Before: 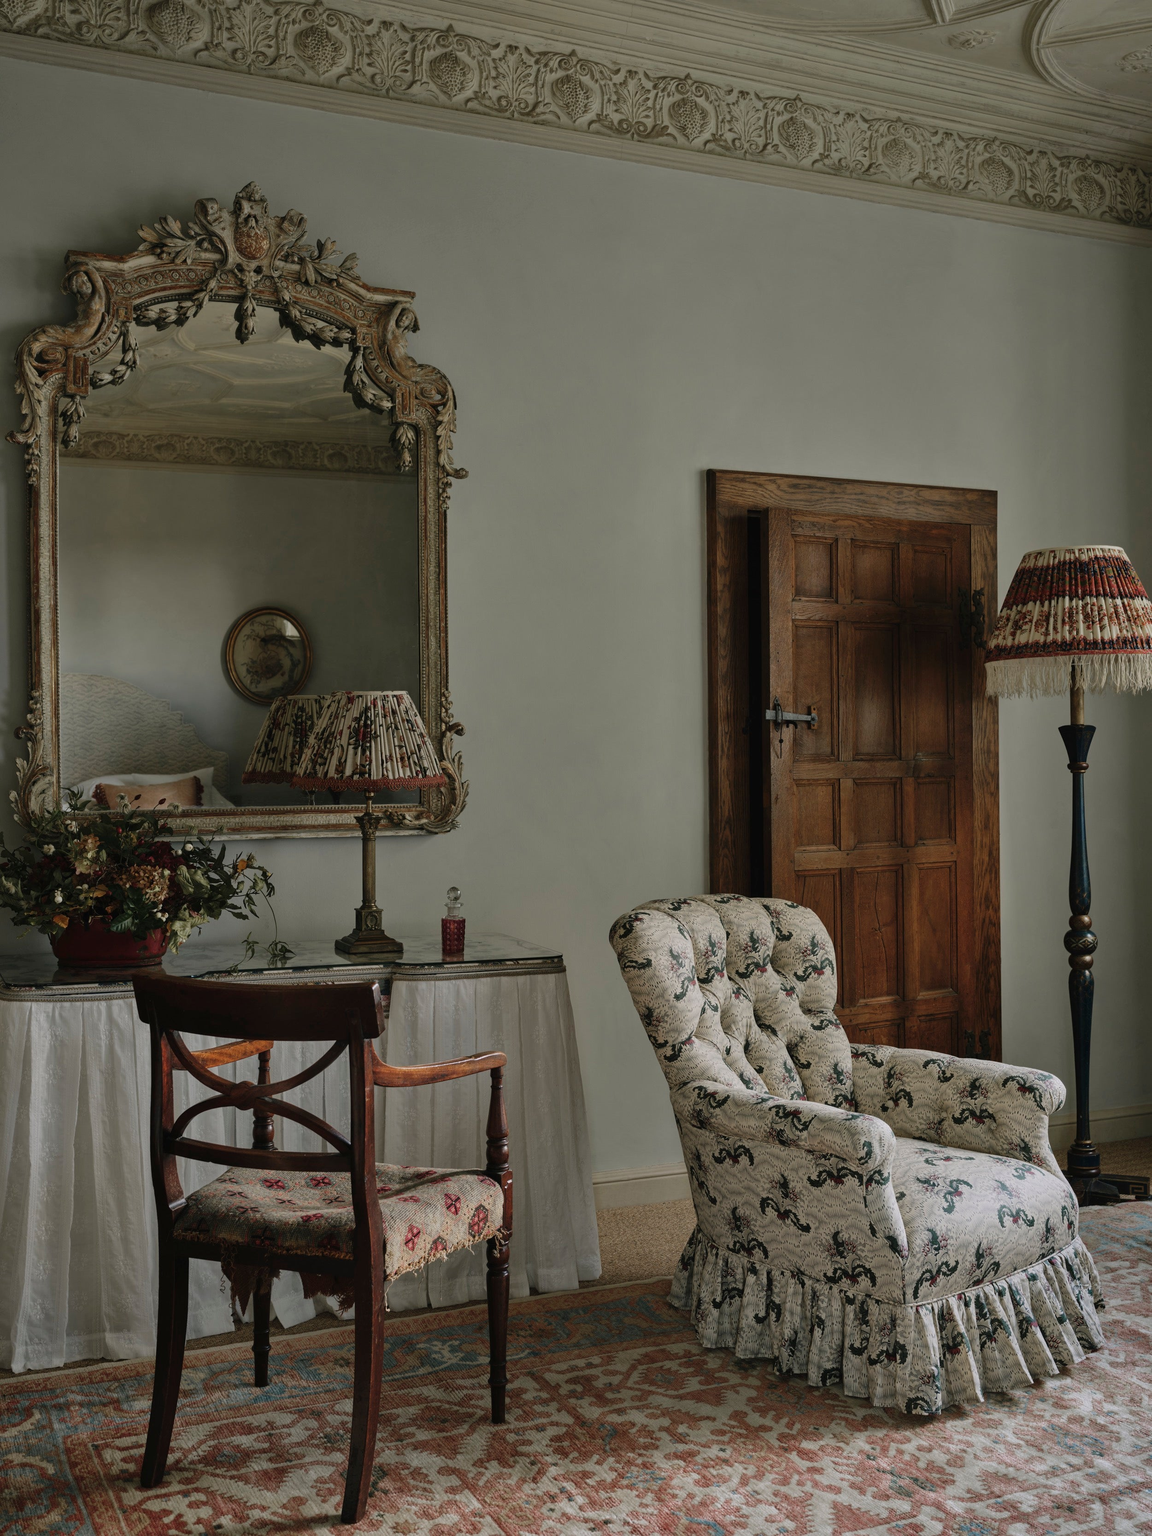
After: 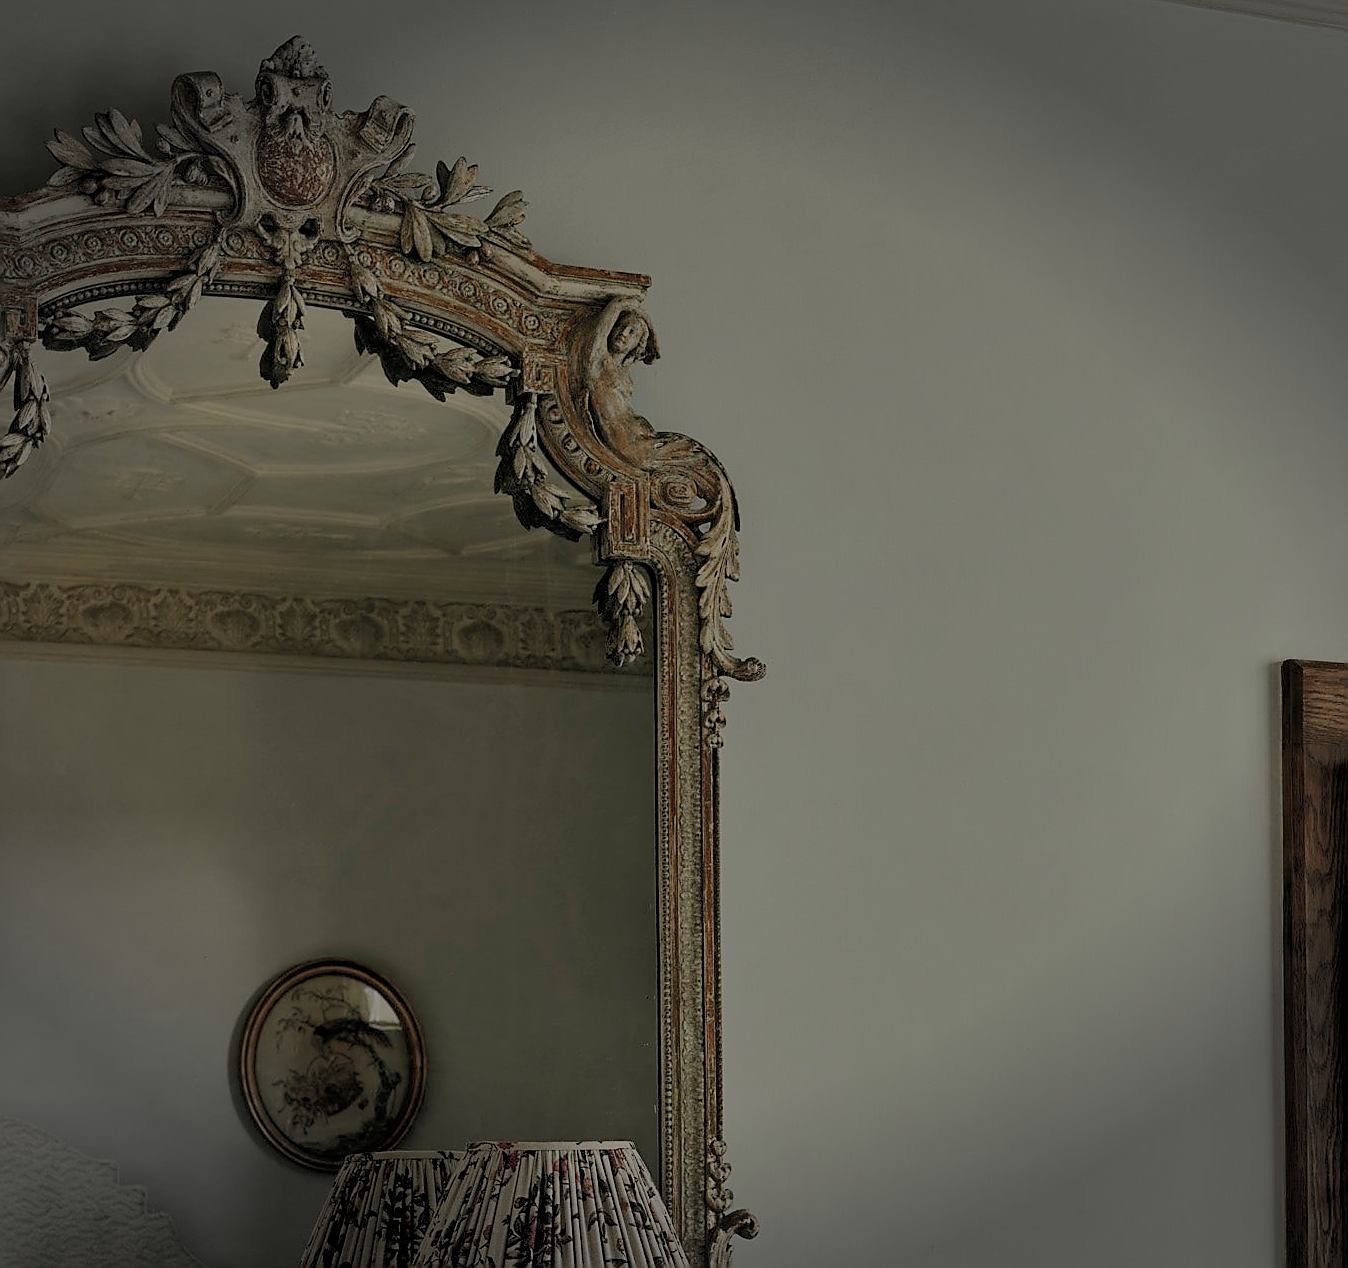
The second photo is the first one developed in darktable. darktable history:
filmic rgb: black relative exposure -8.01 EV, white relative exposure 8.04 EV, hardness 2.47, latitude 9.72%, contrast 0.71, highlights saturation mix 9.63%, shadows ↔ highlights balance 2.09%
sharpen: radius 1.392, amount 1.262, threshold 0.844
vignetting: fall-off start 90.92%, fall-off radius 38.7%, width/height ratio 1.213, shape 1.29
tone equalizer: -8 EV -1.82 EV, -7 EV -1.16 EV, -6 EV -1.61 EV
crop: left 10.051%, top 10.743%, right 36.027%, bottom 51.199%
